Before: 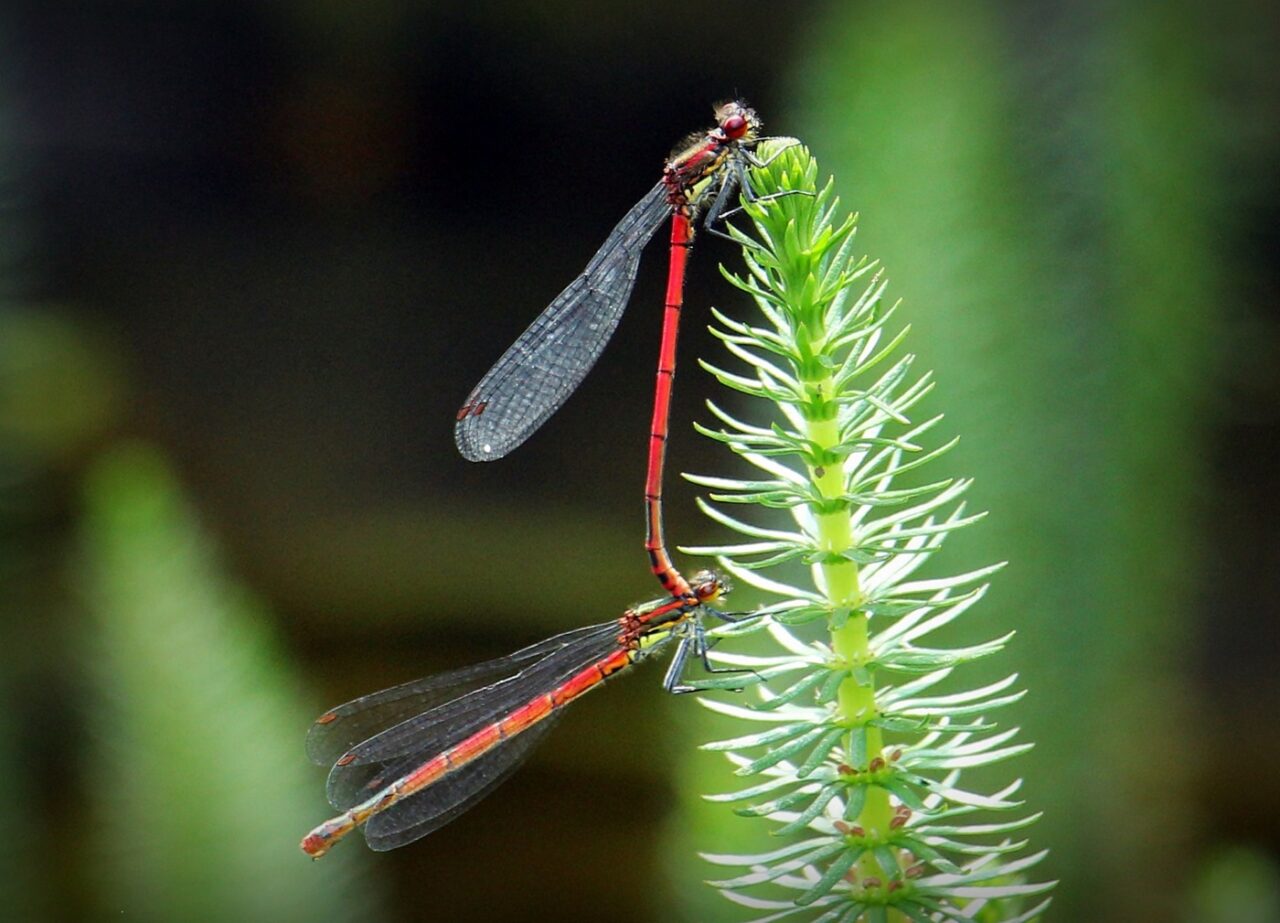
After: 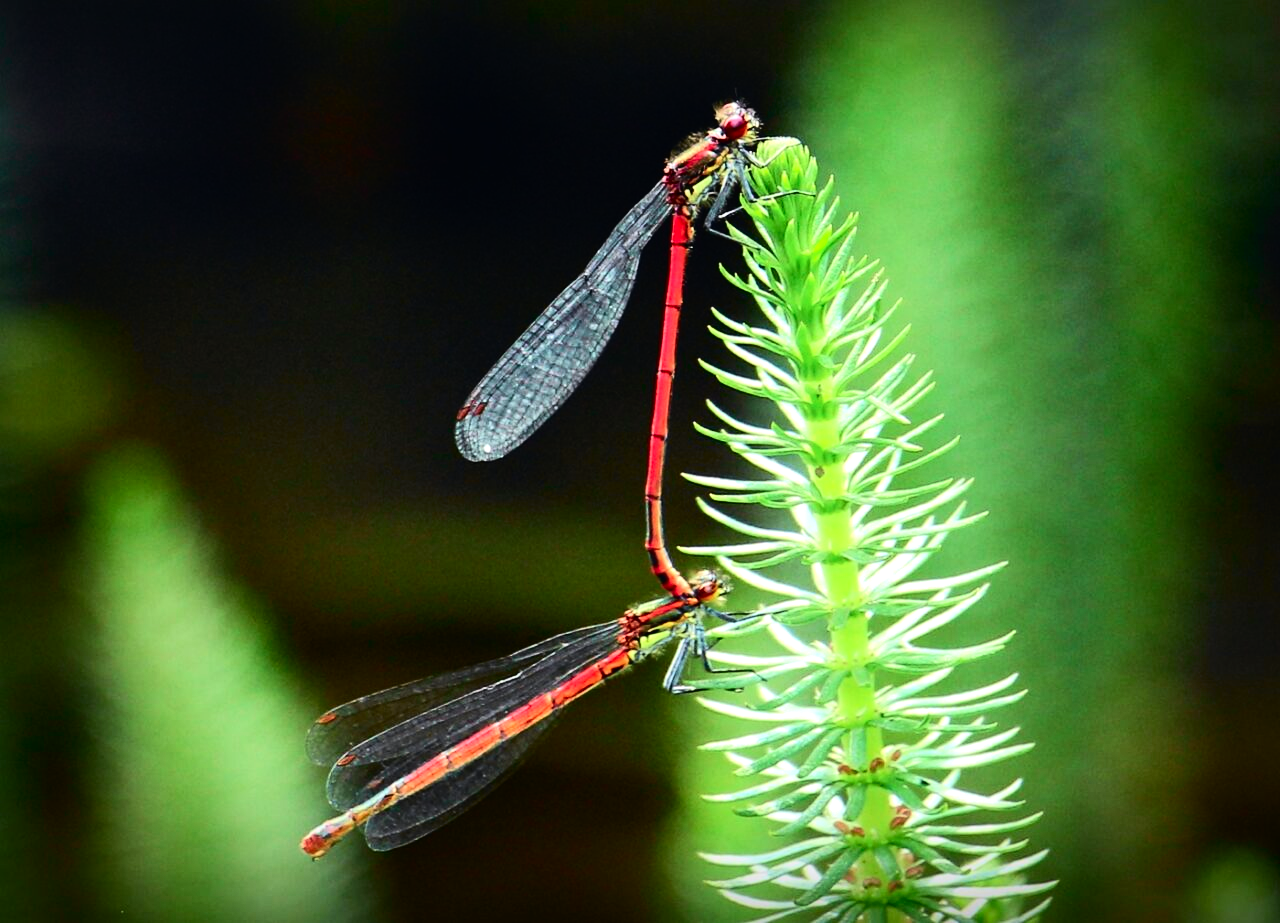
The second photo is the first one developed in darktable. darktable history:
tone equalizer: -8 EV -0.75 EV, -7 EV -0.7 EV, -6 EV -0.6 EV, -5 EV -0.4 EV, -3 EV 0.4 EV, -2 EV 0.6 EV, -1 EV 0.7 EV, +0 EV 0.75 EV, edges refinement/feathering 500, mask exposure compensation -1.57 EV, preserve details no
tone curve: curves: ch0 [(0, 0.012) (0.052, 0.04) (0.107, 0.086) (0.269, 0.266) (0.471, 0.503) (0.731, 0.771) (0.921, 0.909) (0.999, 0.951)]; ch1 [(0, 0) (0.339, 0.298) (0.402, 0.363) (0.444, 0.415) (0.485, 0.469) (0.494, 0.493) (0.504, 0.501) (0.525, 0.534) (0.555, 0.593) (0.594, 0.648) (1, 1)]; ch2 [(0, 0) (0.48, 0.48) (0.504, 0.5) (0.535, 0.557) (0.581, 0.623) (0.649, 0.683) (0.824, 0.815) (1, 1)], color space Lab, independent channels, preserve colors none
